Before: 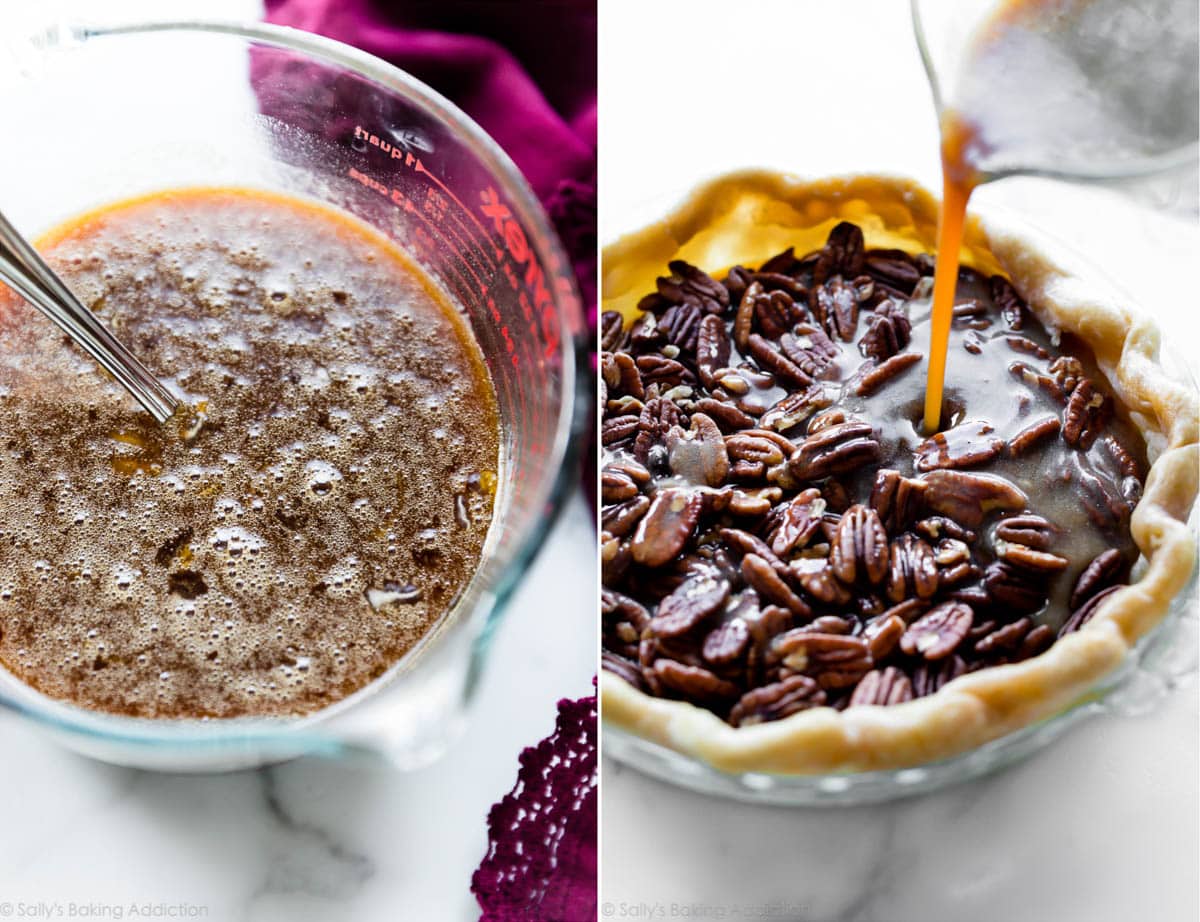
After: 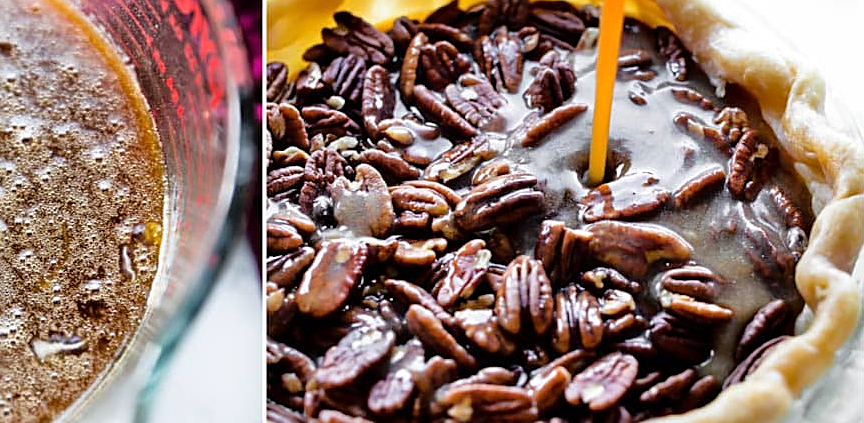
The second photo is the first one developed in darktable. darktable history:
crop and rotate: left 27.938%, top 27.046%, bottom 27.046%
tone equalizer: -8 EV 0.001 EV, -7 EV -0.004 EV, -6 EV 0.009 EV, -5 EV 0.032 EV, -4 EV 0.276 EV, -3 EV 0.644 EV, -2 EV 0.584 EV, -1 EV 0.187 EV, +0 EV 0.024 EV
sharpen: on, module defaults
